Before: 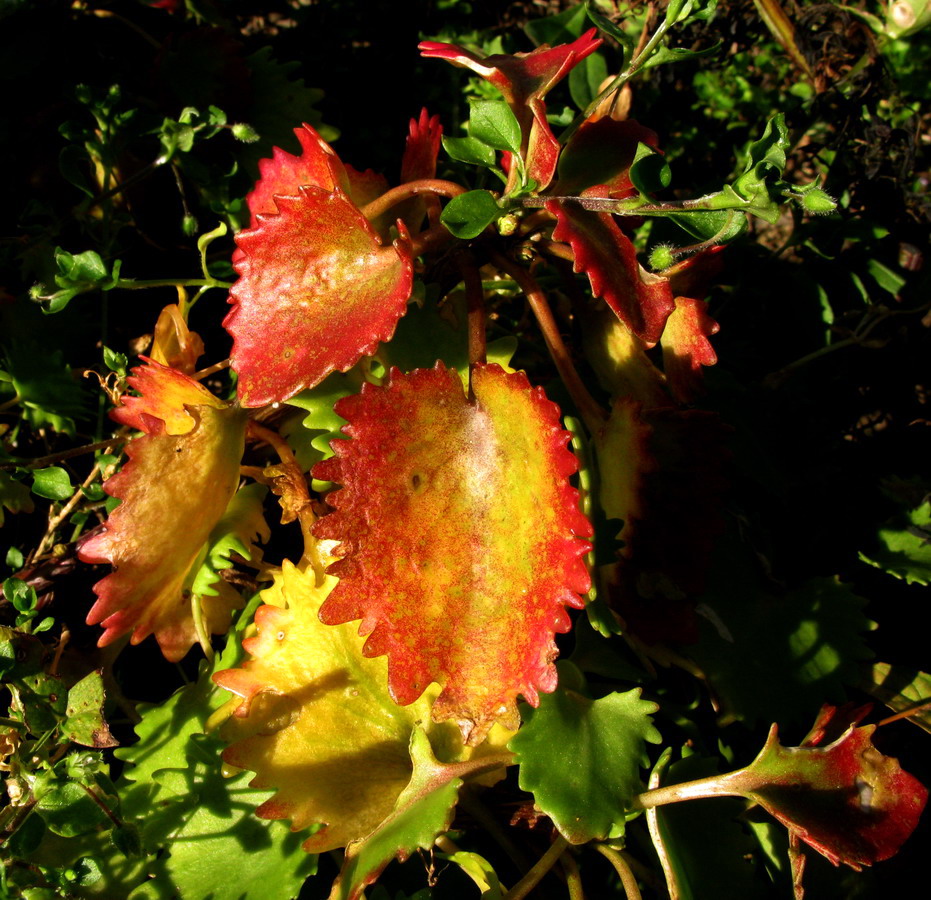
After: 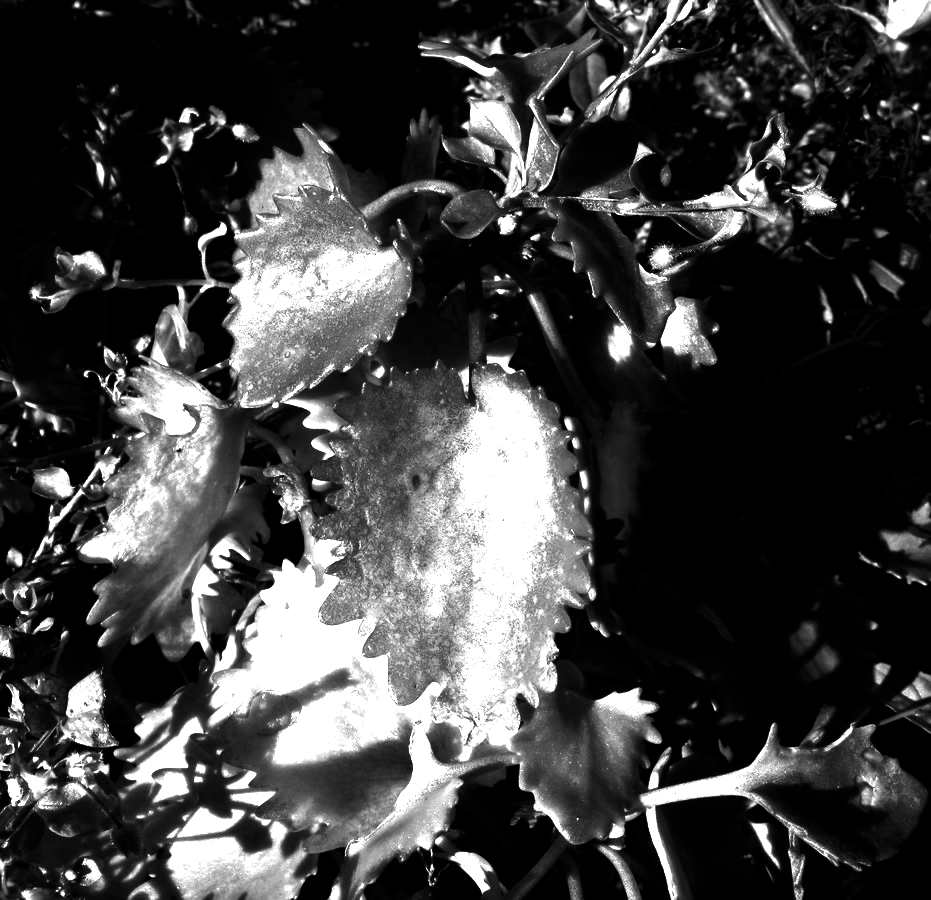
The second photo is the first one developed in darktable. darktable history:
contrast brightness saturation: contrast -0.03, brightness -0.59, saturation -1
exposure: black level correction 0, exposure 1.35 EV, compensate exposure bias true, compensate highlight preservation false
